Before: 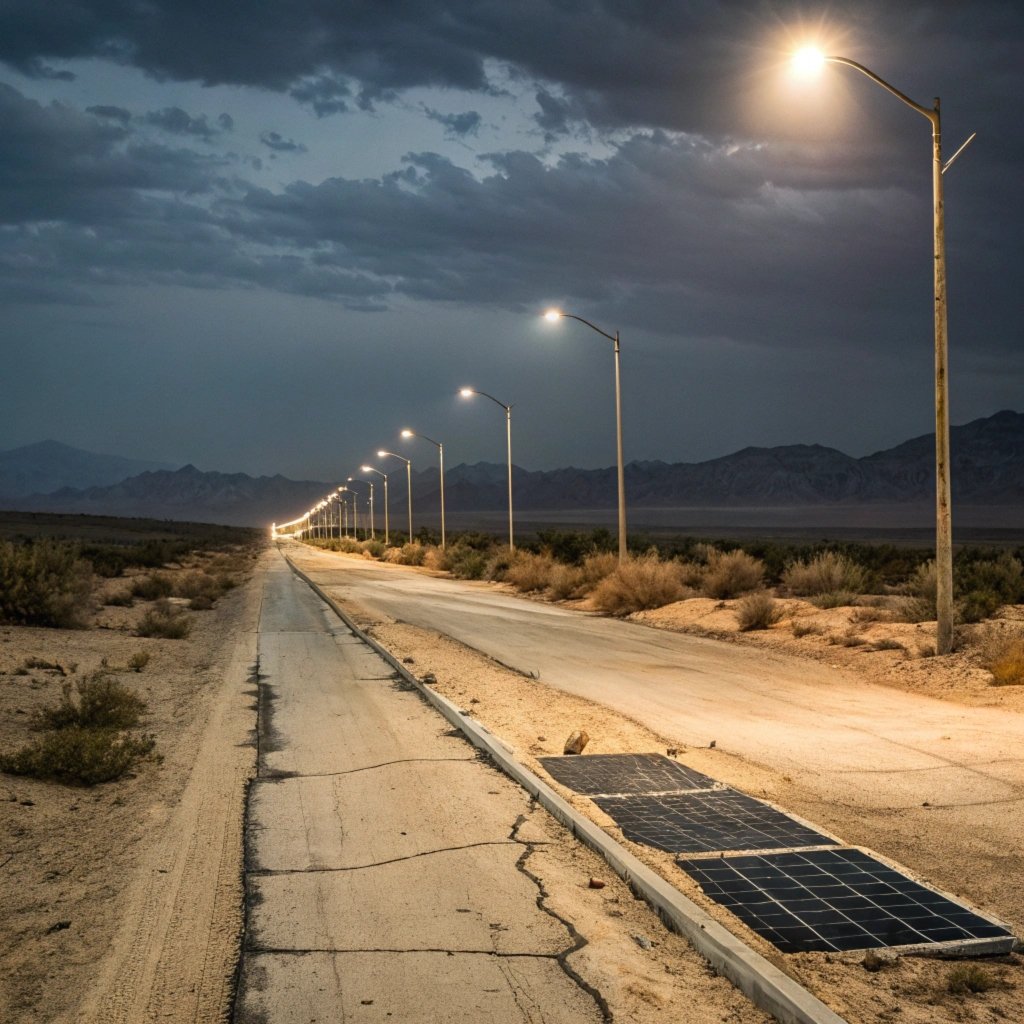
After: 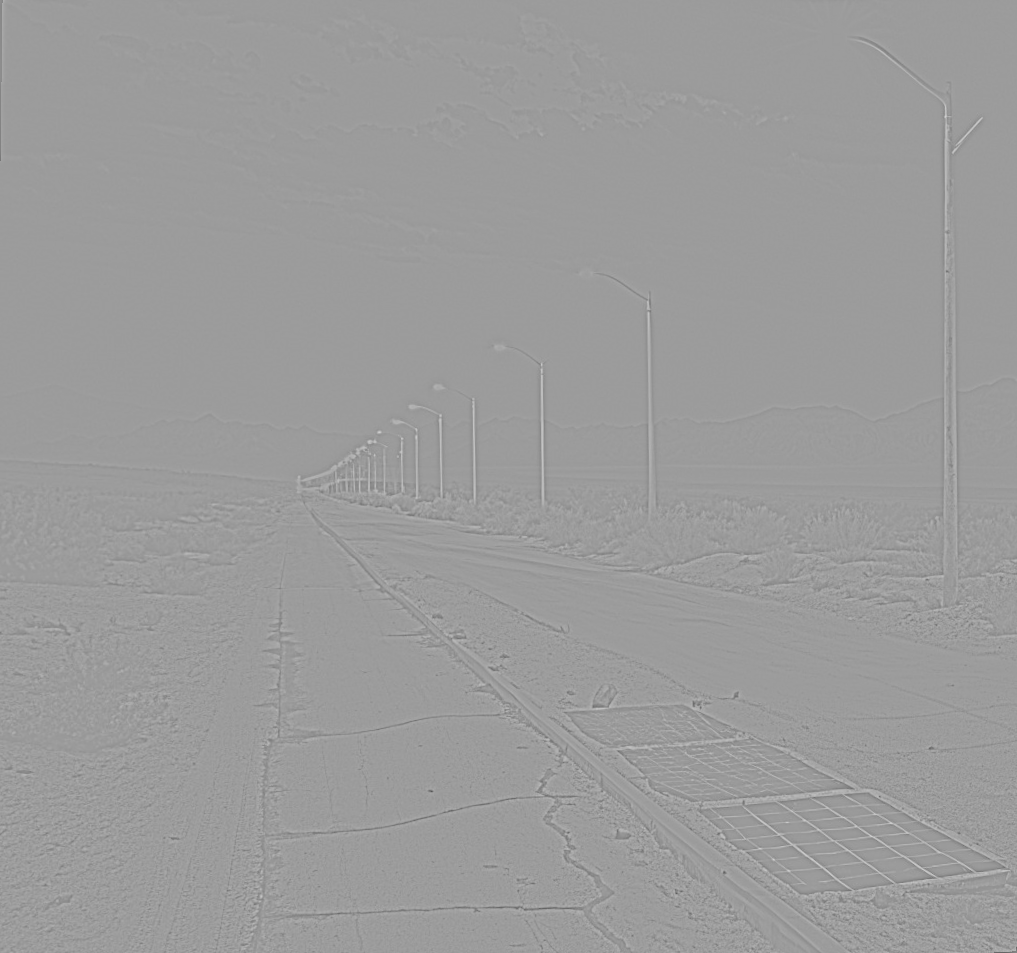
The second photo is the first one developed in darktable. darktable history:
highpass: sharpness 5.84%, contrast boost 8.44%
base curve: curves: ch0 [(0, 0) (0.04, 0.03) (0.133, 0.232) (0.448, 0.748) (0.843, 0.968) (1, 1)], preserve colors none
color balance: contrast 6.48%, output saturation 113.3%
rotate and perspective: rotation 0.679°, lens shift (horizontal) 0.136, crop left 0.009, crop right 0.991, crop top 0.078, crop bottom 0.95
